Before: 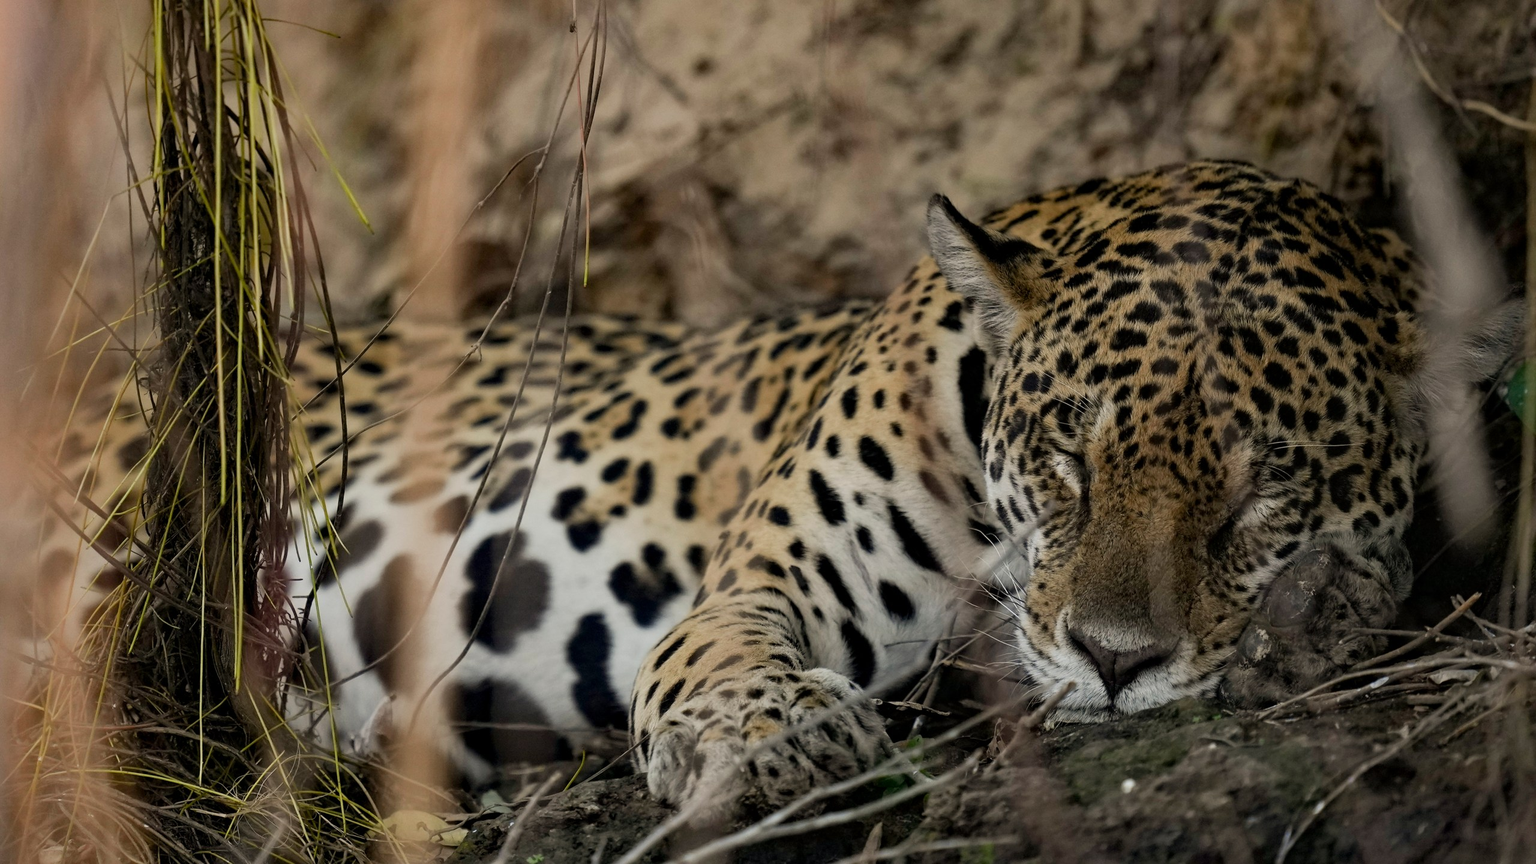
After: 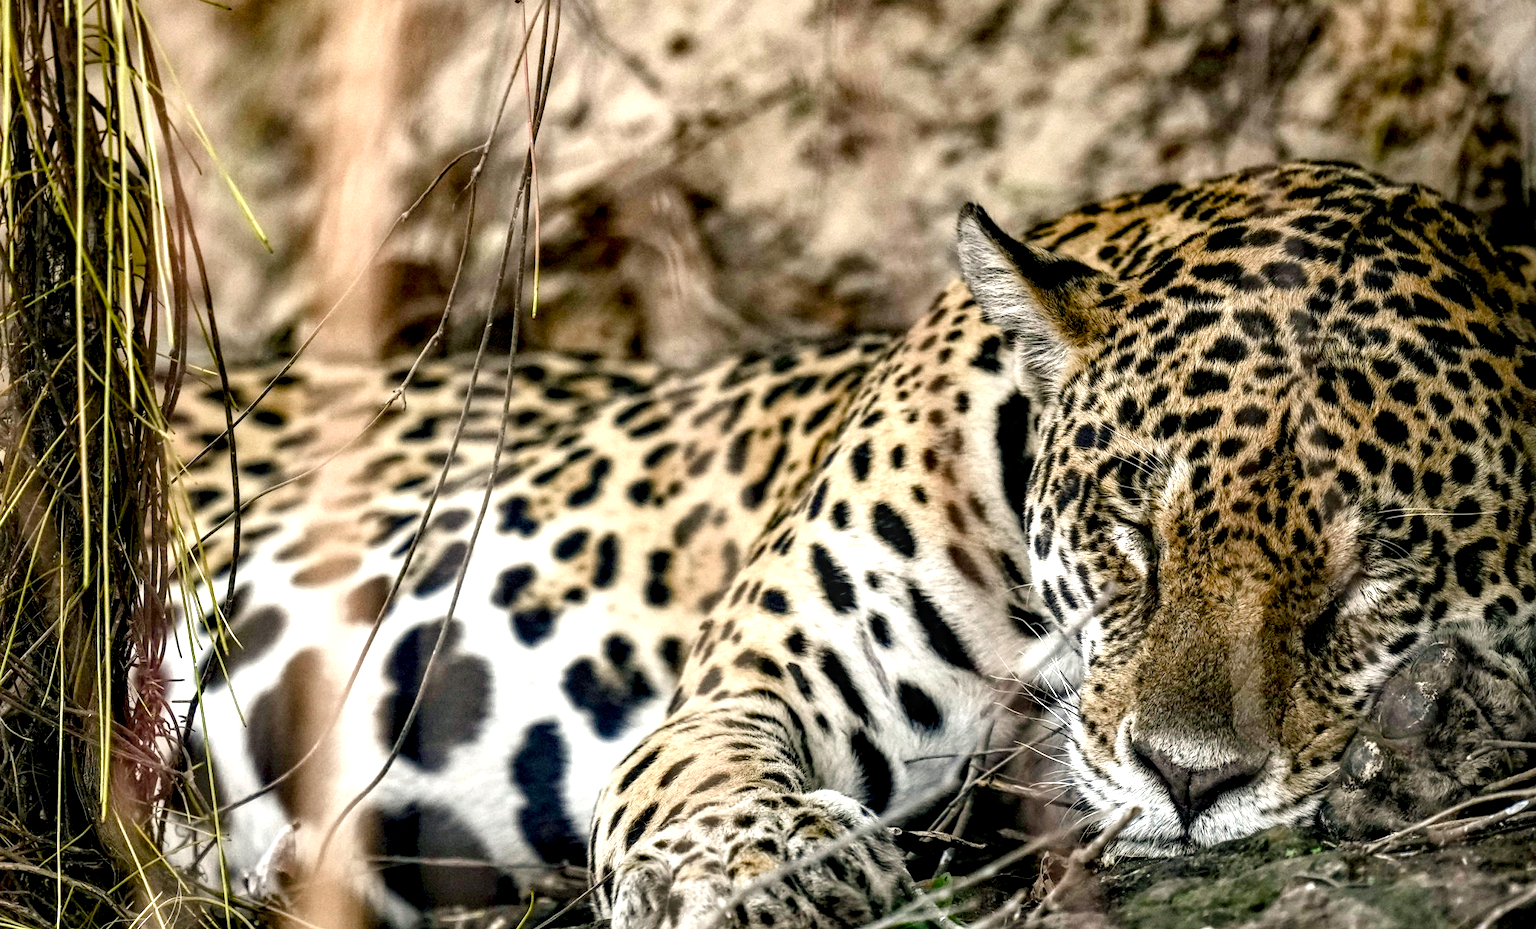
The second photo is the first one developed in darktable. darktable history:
crop: left 10.007%, top 3.473%, right 9.152%, bottom 9.55%
exposure: black level correction 0, exposure 1.199 EV, compensate highlight preservation false
local contrast: highlights 22%, shadows 71%, detail 170%
color balance rgb: shadows lift › chroma 2.012%, shadows lift › hue 220.72°, perceptual saturation grading › global saturation 20%, perceptual saturation grading › highlights -50.086%, perceptual saturation grading › shadows 30.406%, global vibrance 20%
